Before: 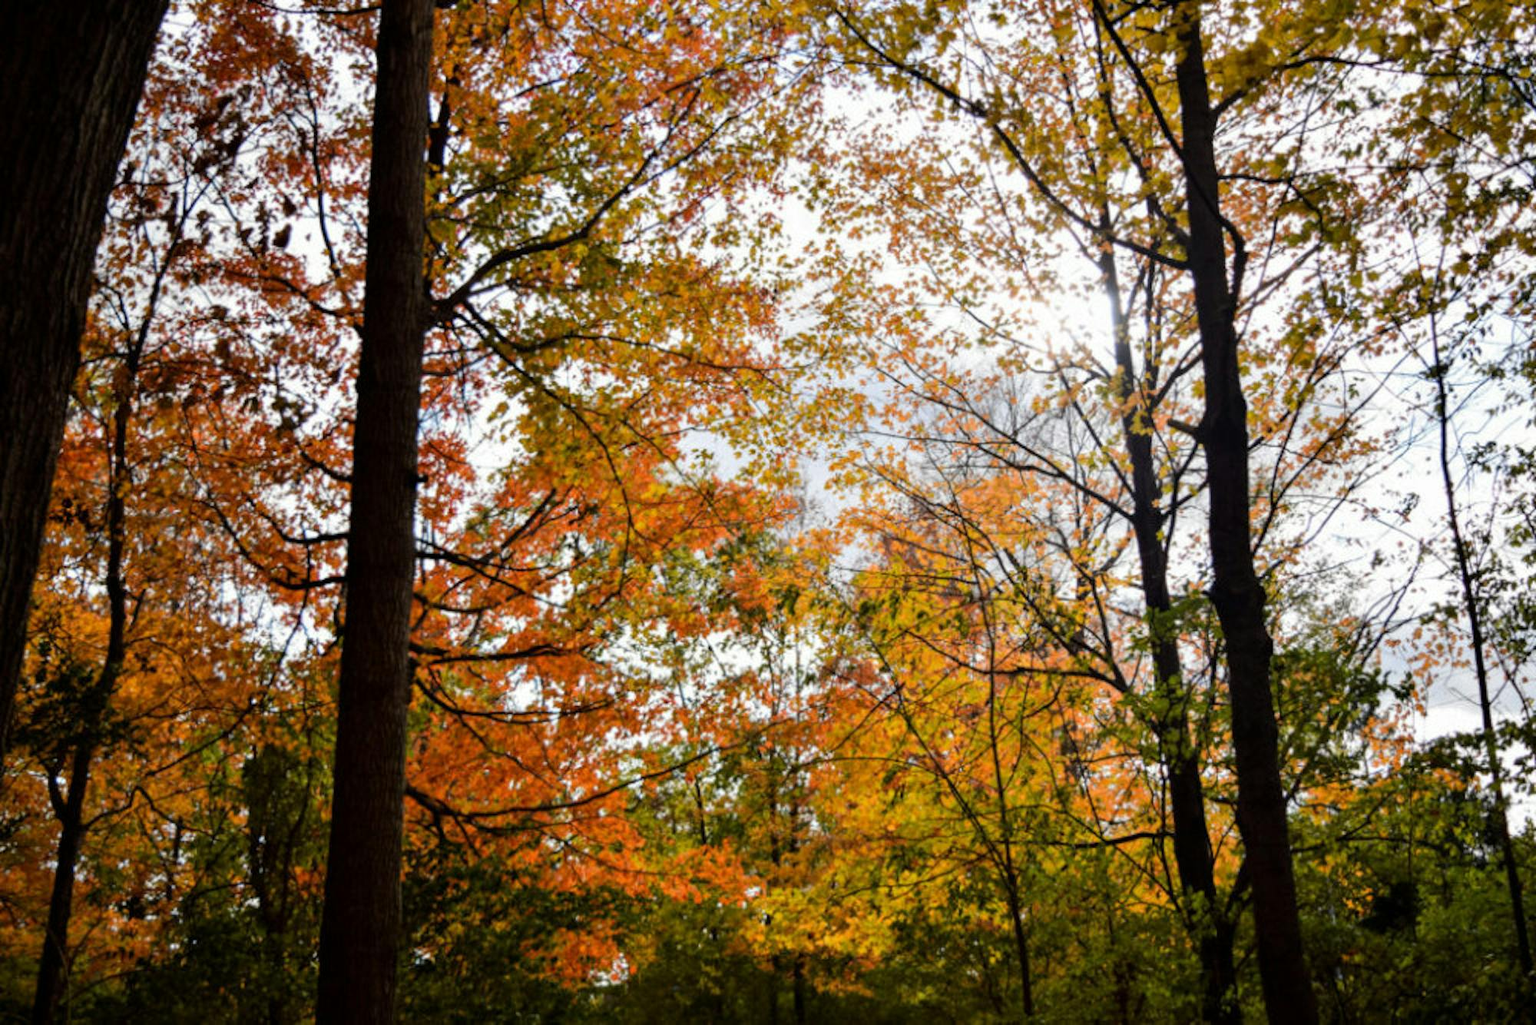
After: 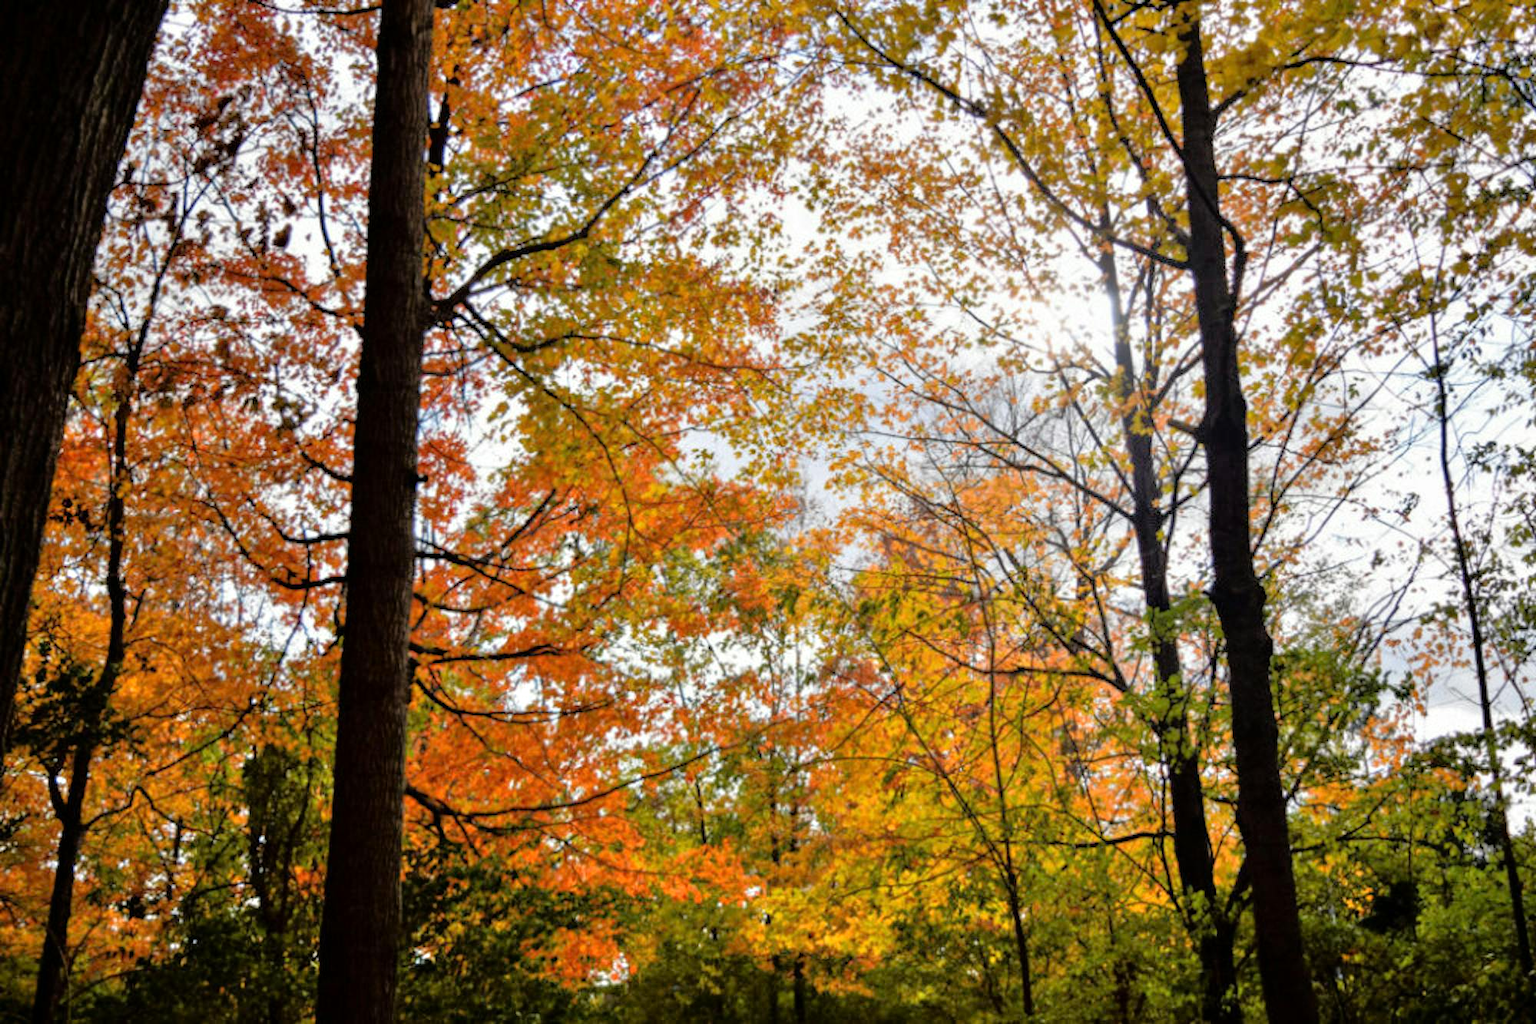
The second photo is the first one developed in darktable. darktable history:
tone equalizer: -7 EV 0.161 EV, -6 EV 0.578 EV, -5 EV 1.16 EV, -4 EV 1.35 EV, -3 EV 1.12 EV, -2 EV 0.6 EV, -1 EV 0.149 EV
